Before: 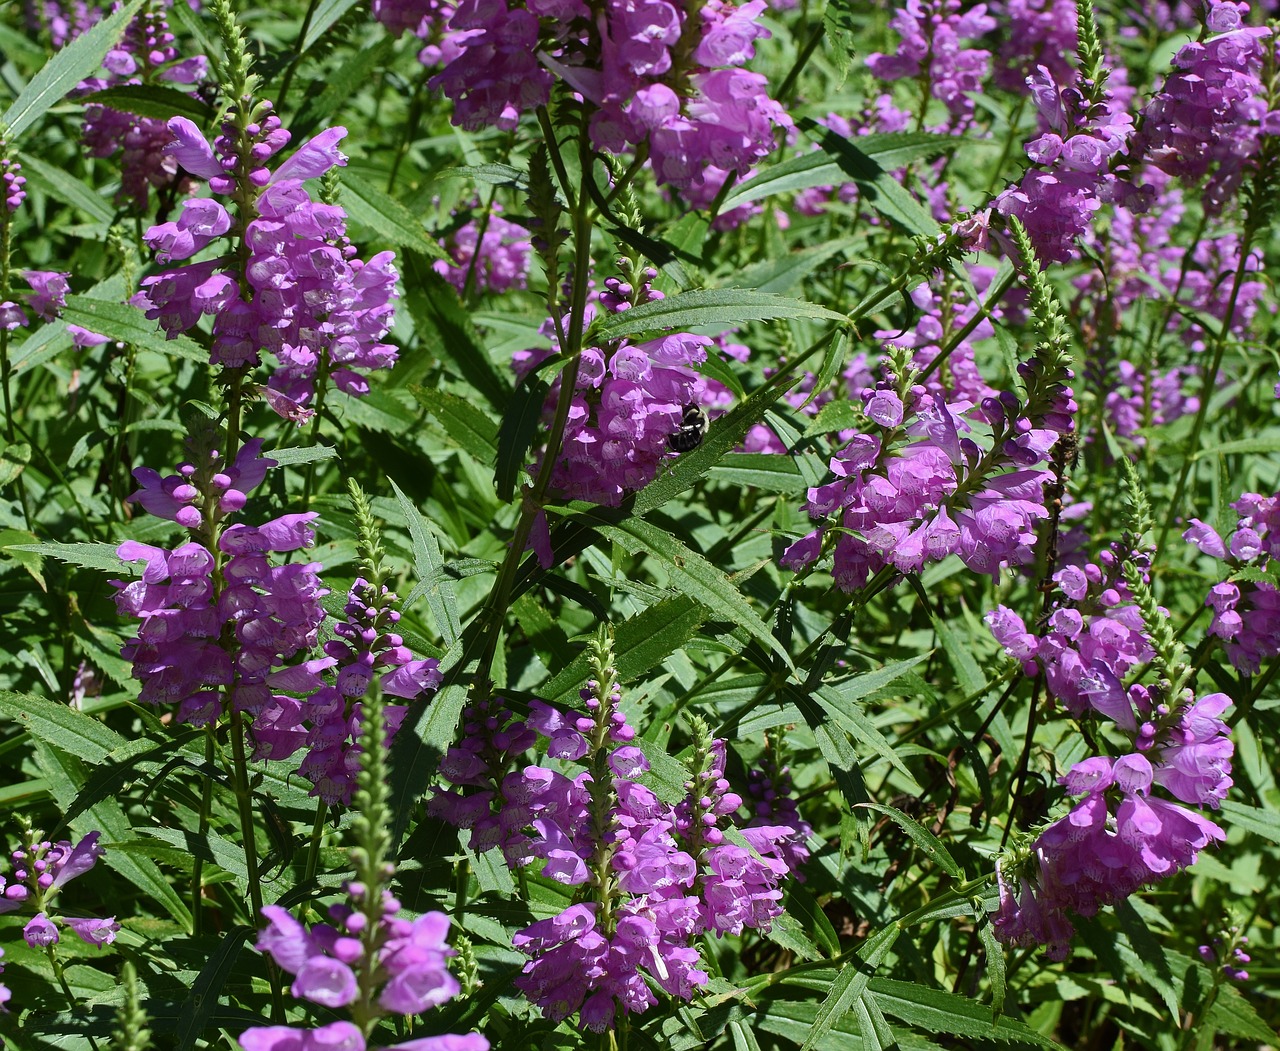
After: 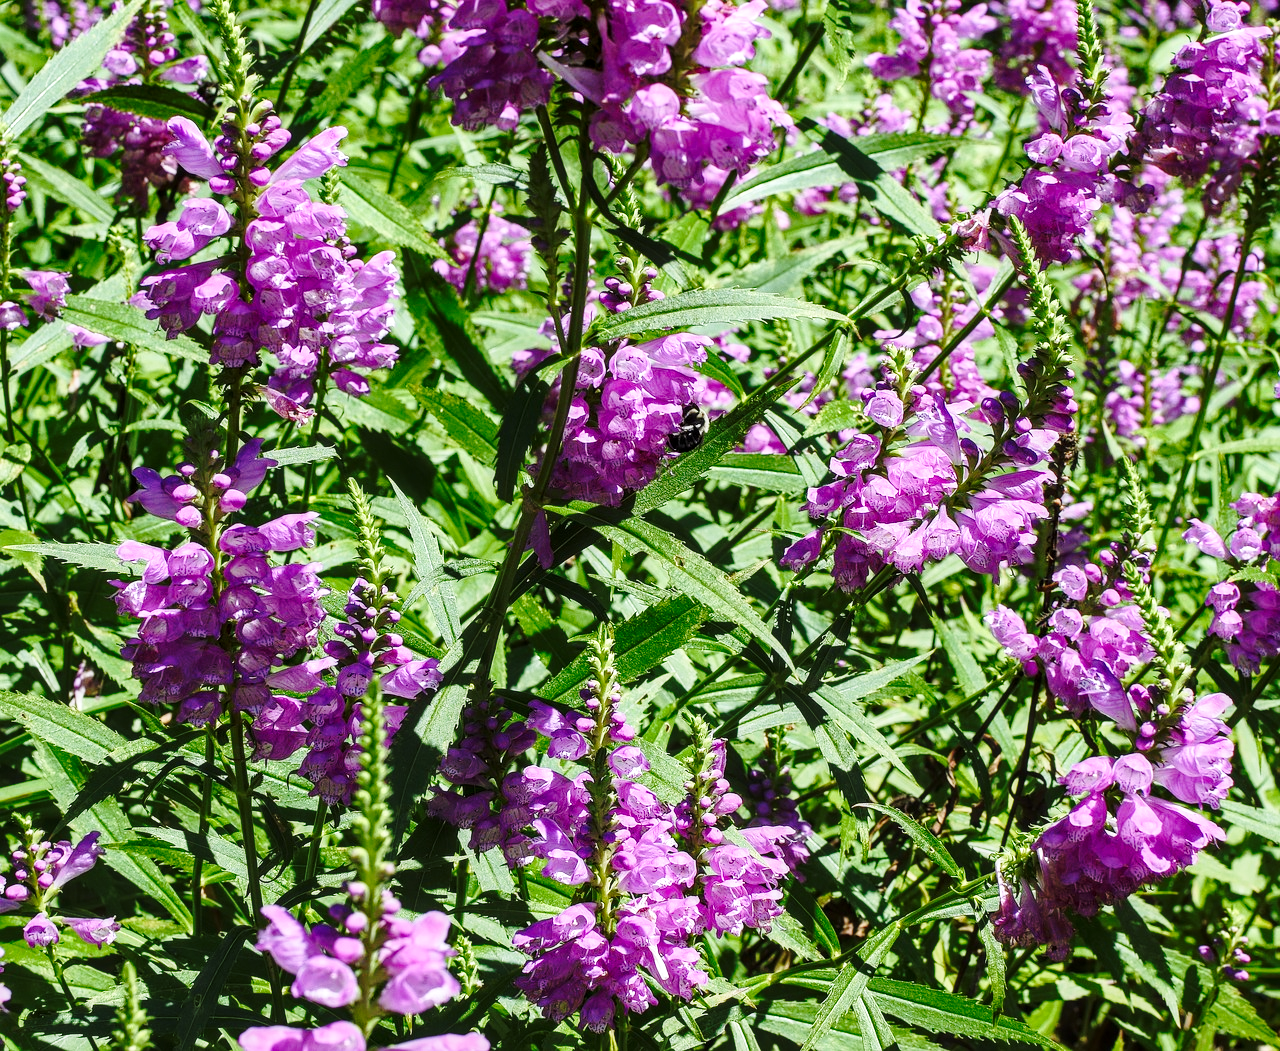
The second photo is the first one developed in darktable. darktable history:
local contrast: detail 130%
base curve: curves: ch0 [(0, 0) (0.032, 0.037) (0.105, 0.228) (0.435, 0.76) (0.856, 0.983) (1, 1)], preserve colors none
